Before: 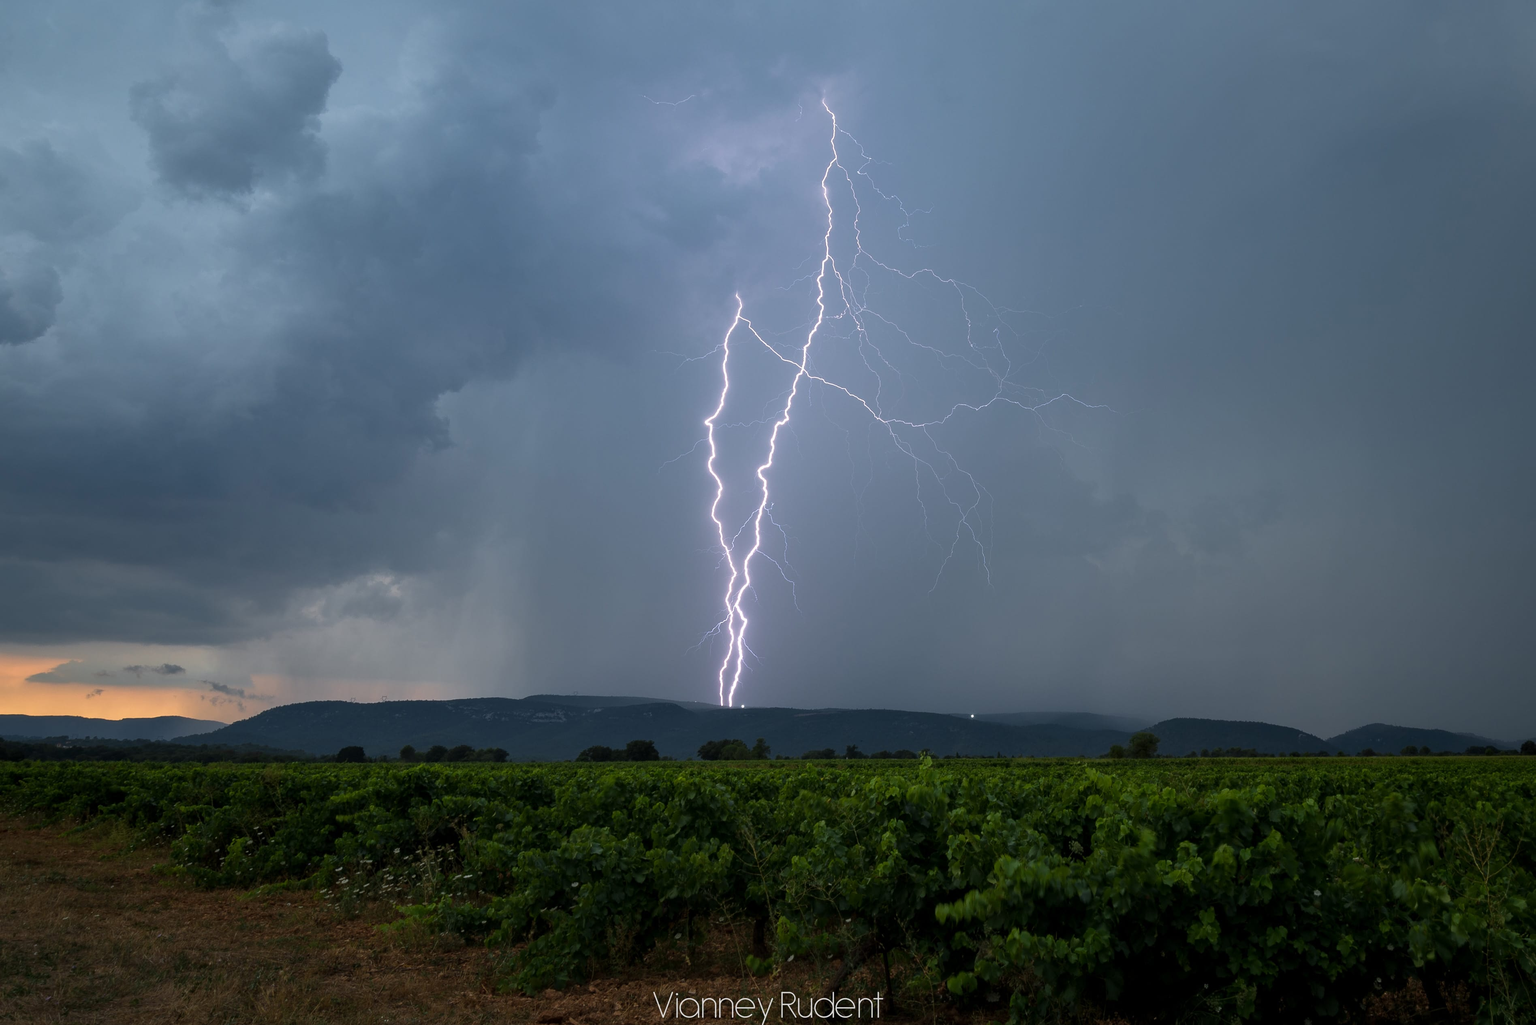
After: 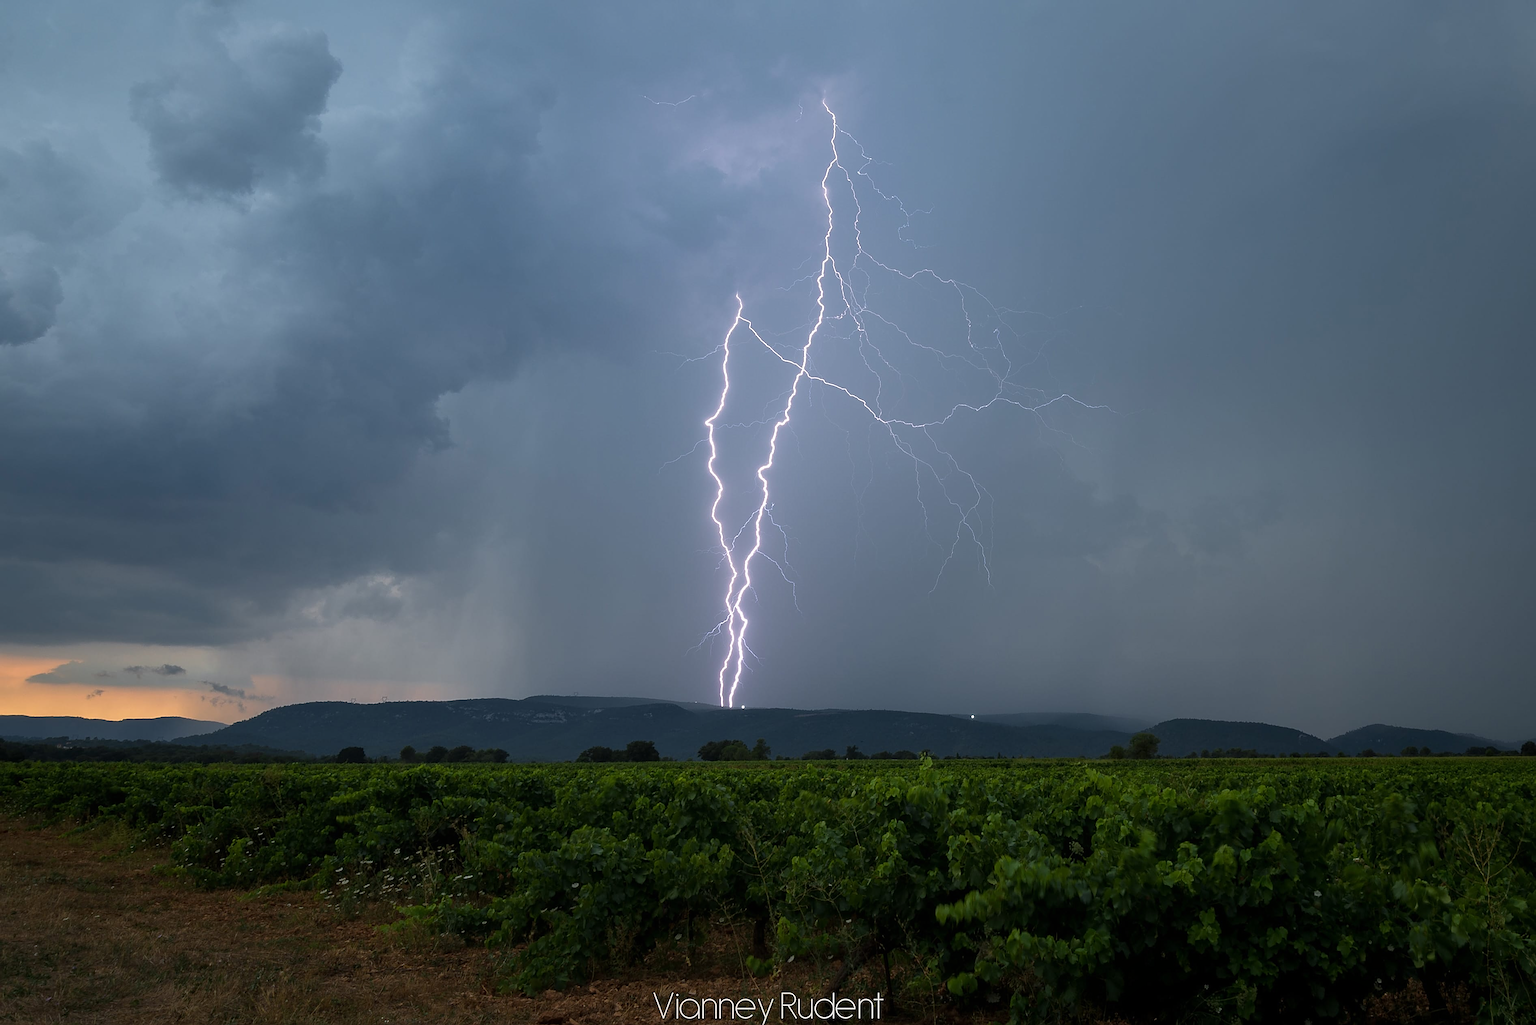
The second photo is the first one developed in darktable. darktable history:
contrast equalizer: octaves 7, y [[0.528 ×6], [0.514 ×6], [0.362 ×6], [0 ×6], [0 ×6]], mix -0.366
tone equalizer: edges refinement/feathering 500, mask exposure compensation -1.57 EV, preserve details no
exposure: compensate exposure bias true, compensate highlight preservation false
sharpen: amount 0.497
